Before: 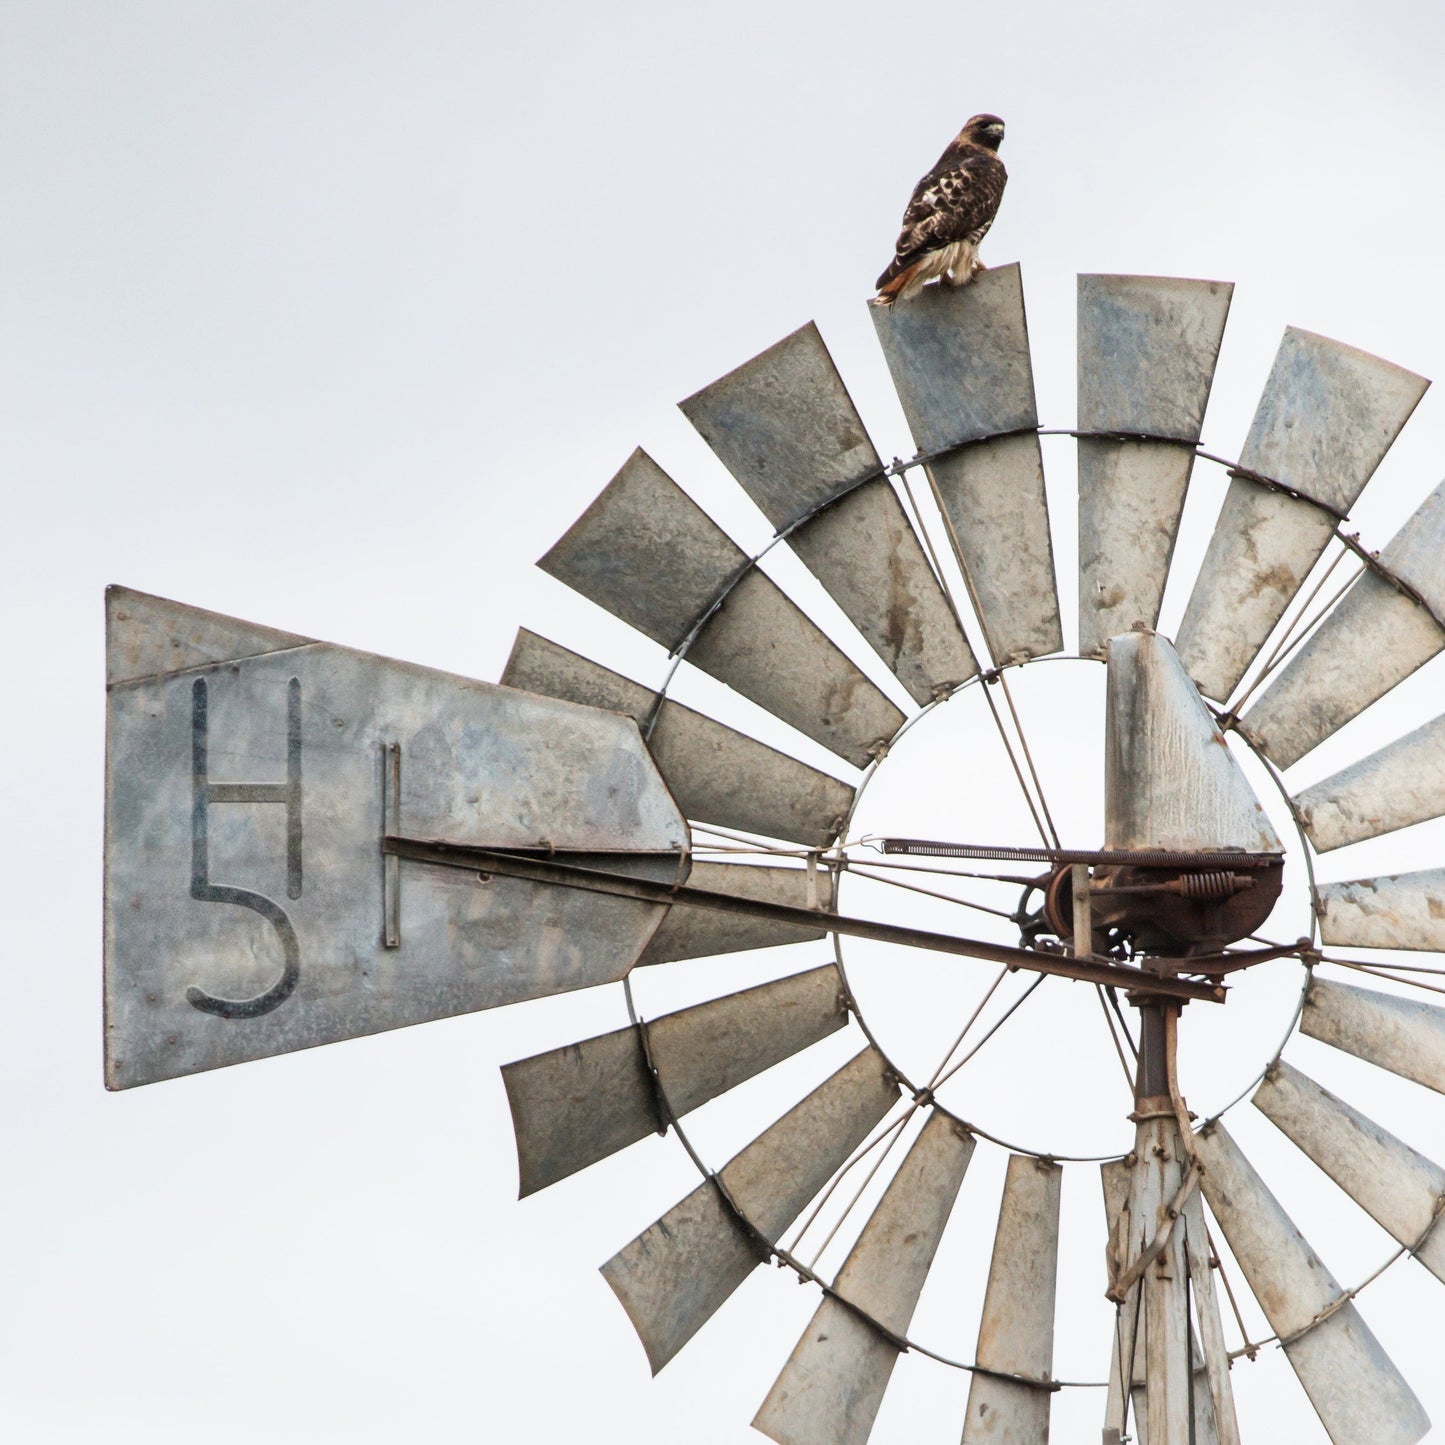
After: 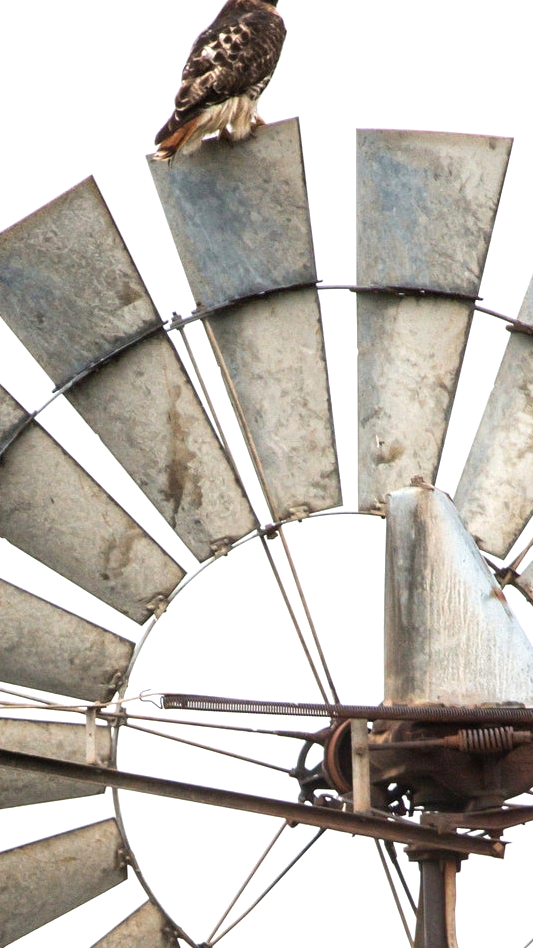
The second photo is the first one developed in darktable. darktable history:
crop and rotate: left 49.936%, top 10.094%, right 13.136%, bottom 24.256%
exposure: black level correction 0, exposure 0.4 EV, compensate exposure bias true, compensate highlight preservation false
